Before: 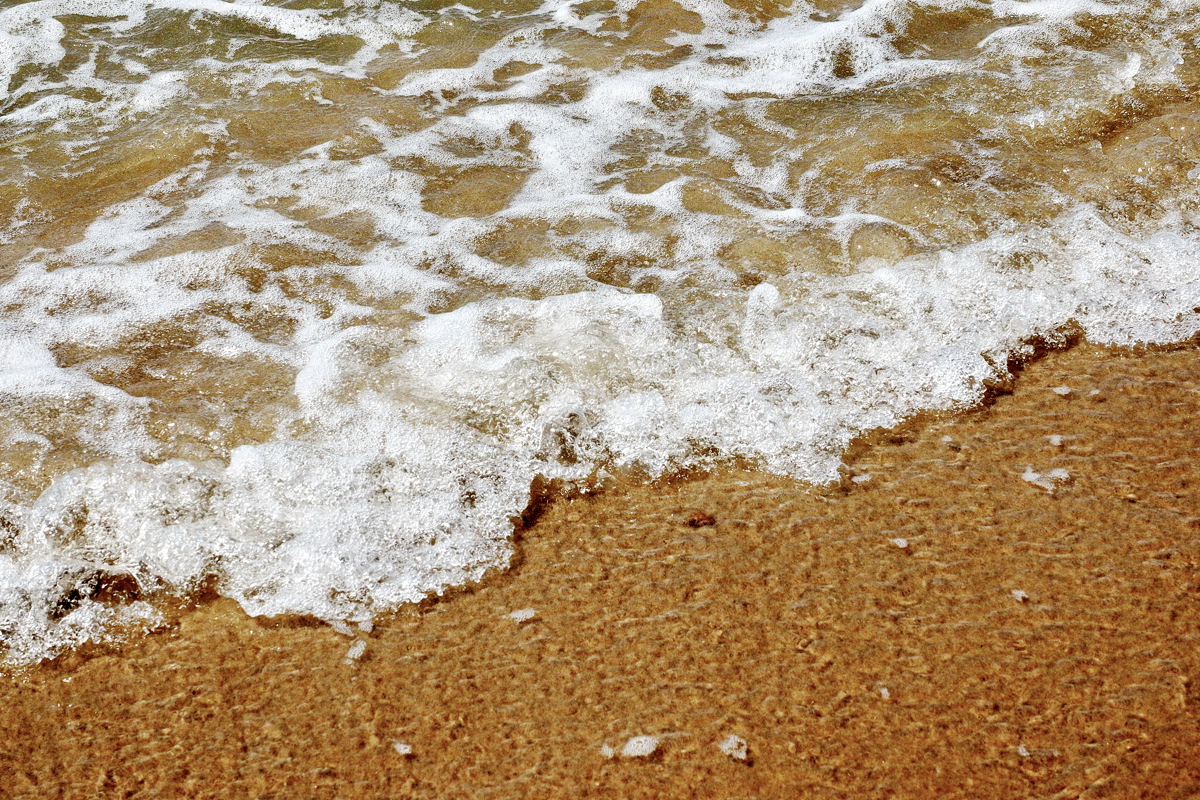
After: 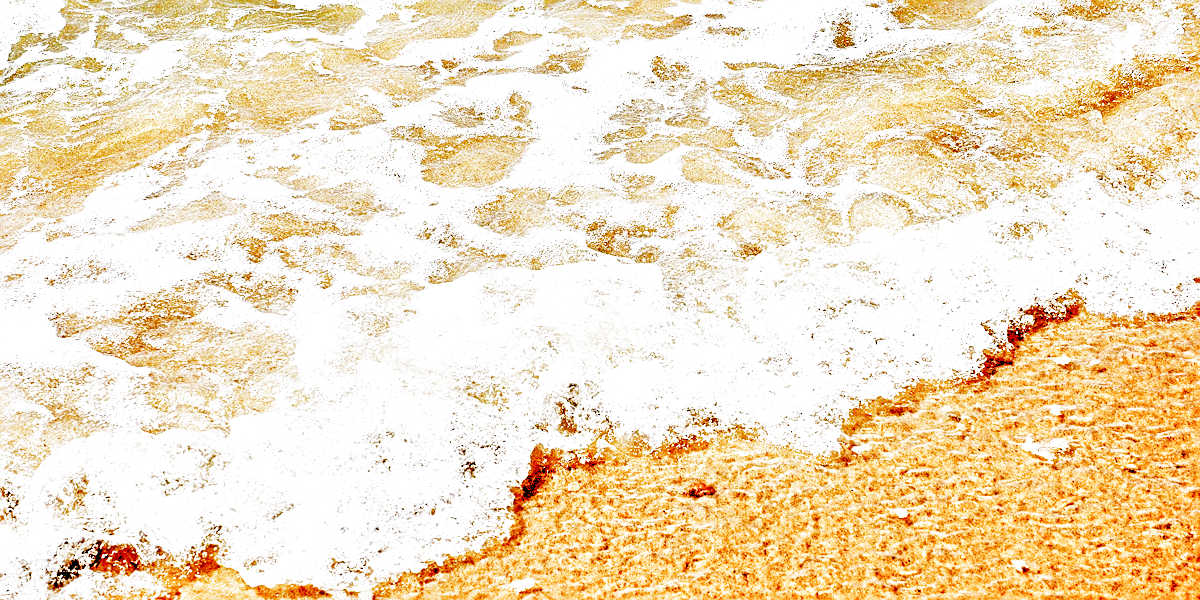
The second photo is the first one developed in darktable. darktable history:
local contrast: mode bilateral grid, contrast 20, coarseness 50, detail 130%, midtone range 0.2
tone equalizer: -7 EV 0.15 EV, -6 EV 0.6 EV, -5 EV 1.15 EV, -4 EV 1.33 EV, -3 EV 1.15 EV, -2 EV 0.6 EV, -1 EV 0.15 EV, mask exposure compensation -0.5 EV
exposure: black level correction 0, exposure 1.2 EV, compensate highlight preservation false
rgb levels: preserve colors sum RGB, levels [[0.038, 0.433, 0.934], [0, 0.5, 1], [0, 0.5, 1]]
filmic rgb: middle gray luminance 12.74%, black relative exposure -10.13 EV, white relative exposure 3.47 EV, threshold 6 EV, target black luminance 0%, hardness 5.74, latitude 44.69%, contrast 1.221, highlights saturation mix 5%, shadows ↔ highlights balance 26.78%, add noise in highlights 0, preserve chrominance no, color science v3 (2019), use custom middle-gray values true, iterations of high-quality reconstruction 0, contrast in highlights soft, enable highlight reconstruction true
sharpen: on, module defaults
crop: top 3.857%, bottom 21.132%
rgb curve: mode RGB, independent channels
